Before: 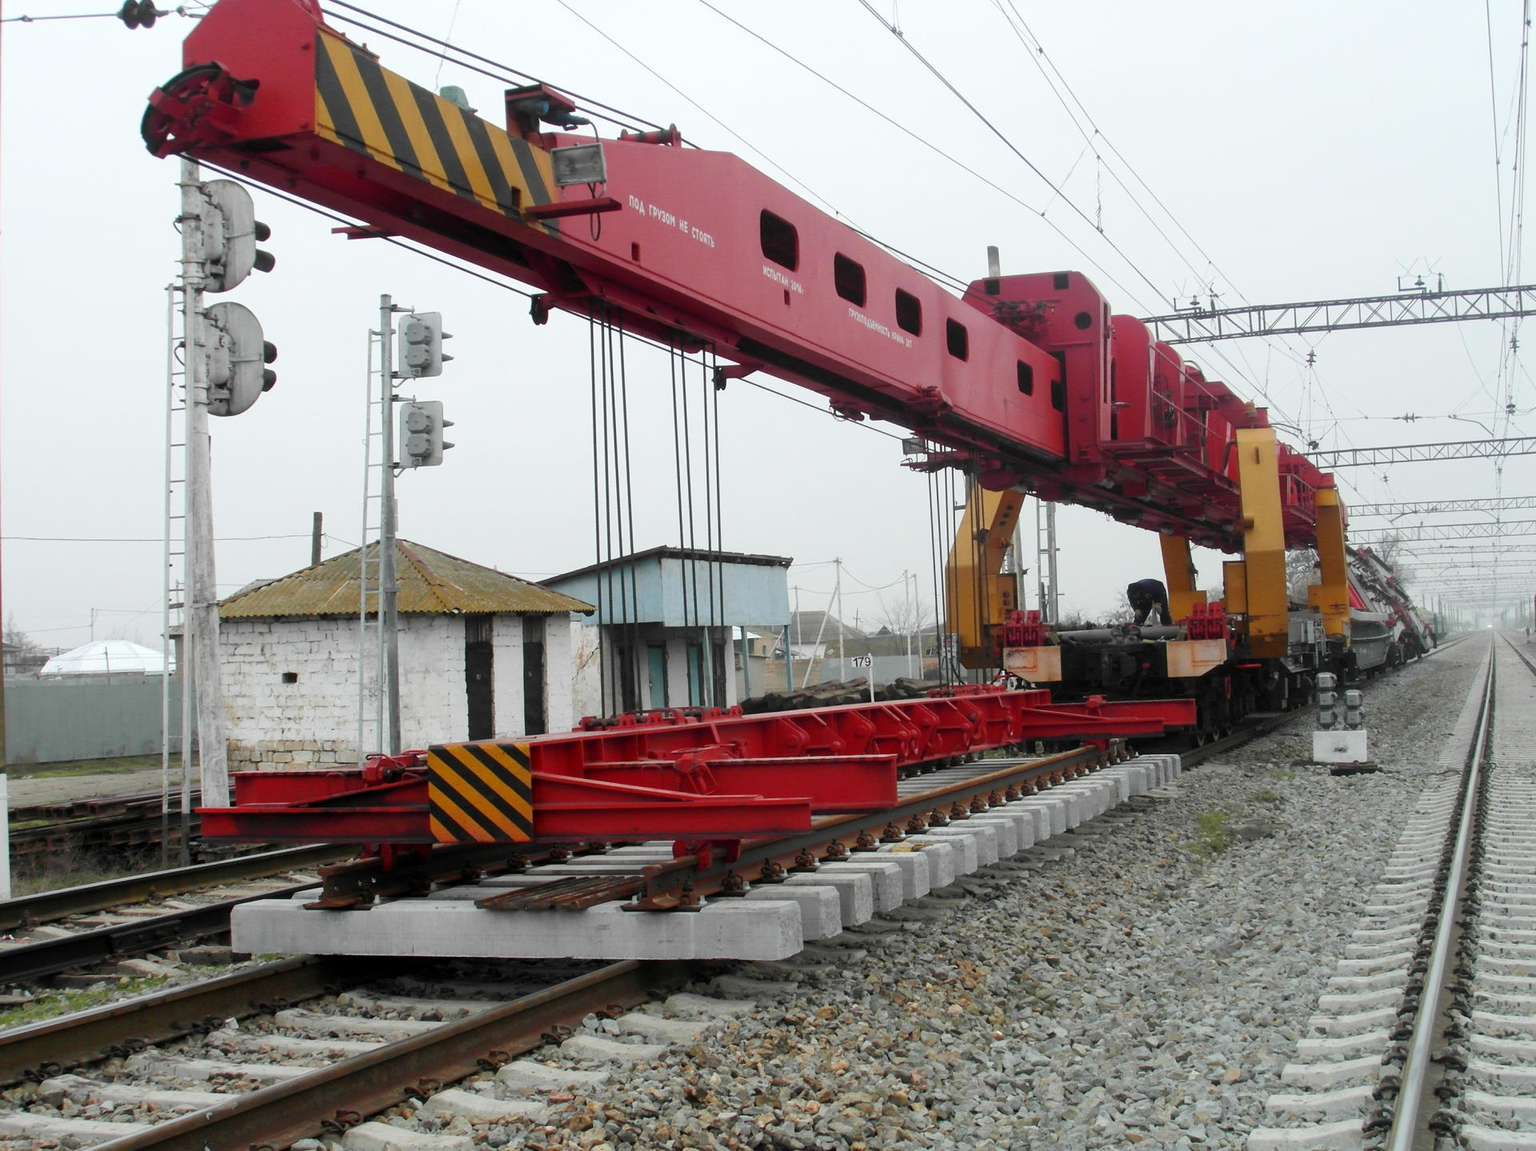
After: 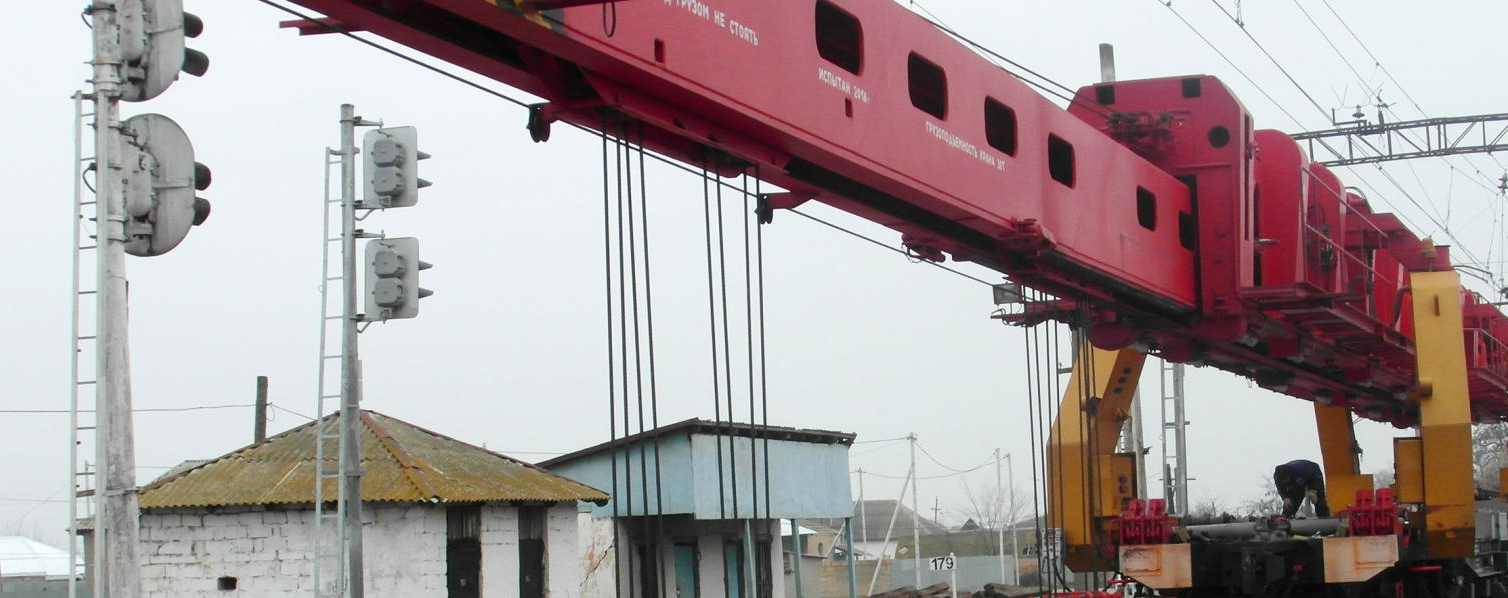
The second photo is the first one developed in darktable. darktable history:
contrast brightness saturation: contrast 0.04, saturation 0.07
crop: left 7.036%, top 18.398%, right 14.379%, bottom 40.043%
